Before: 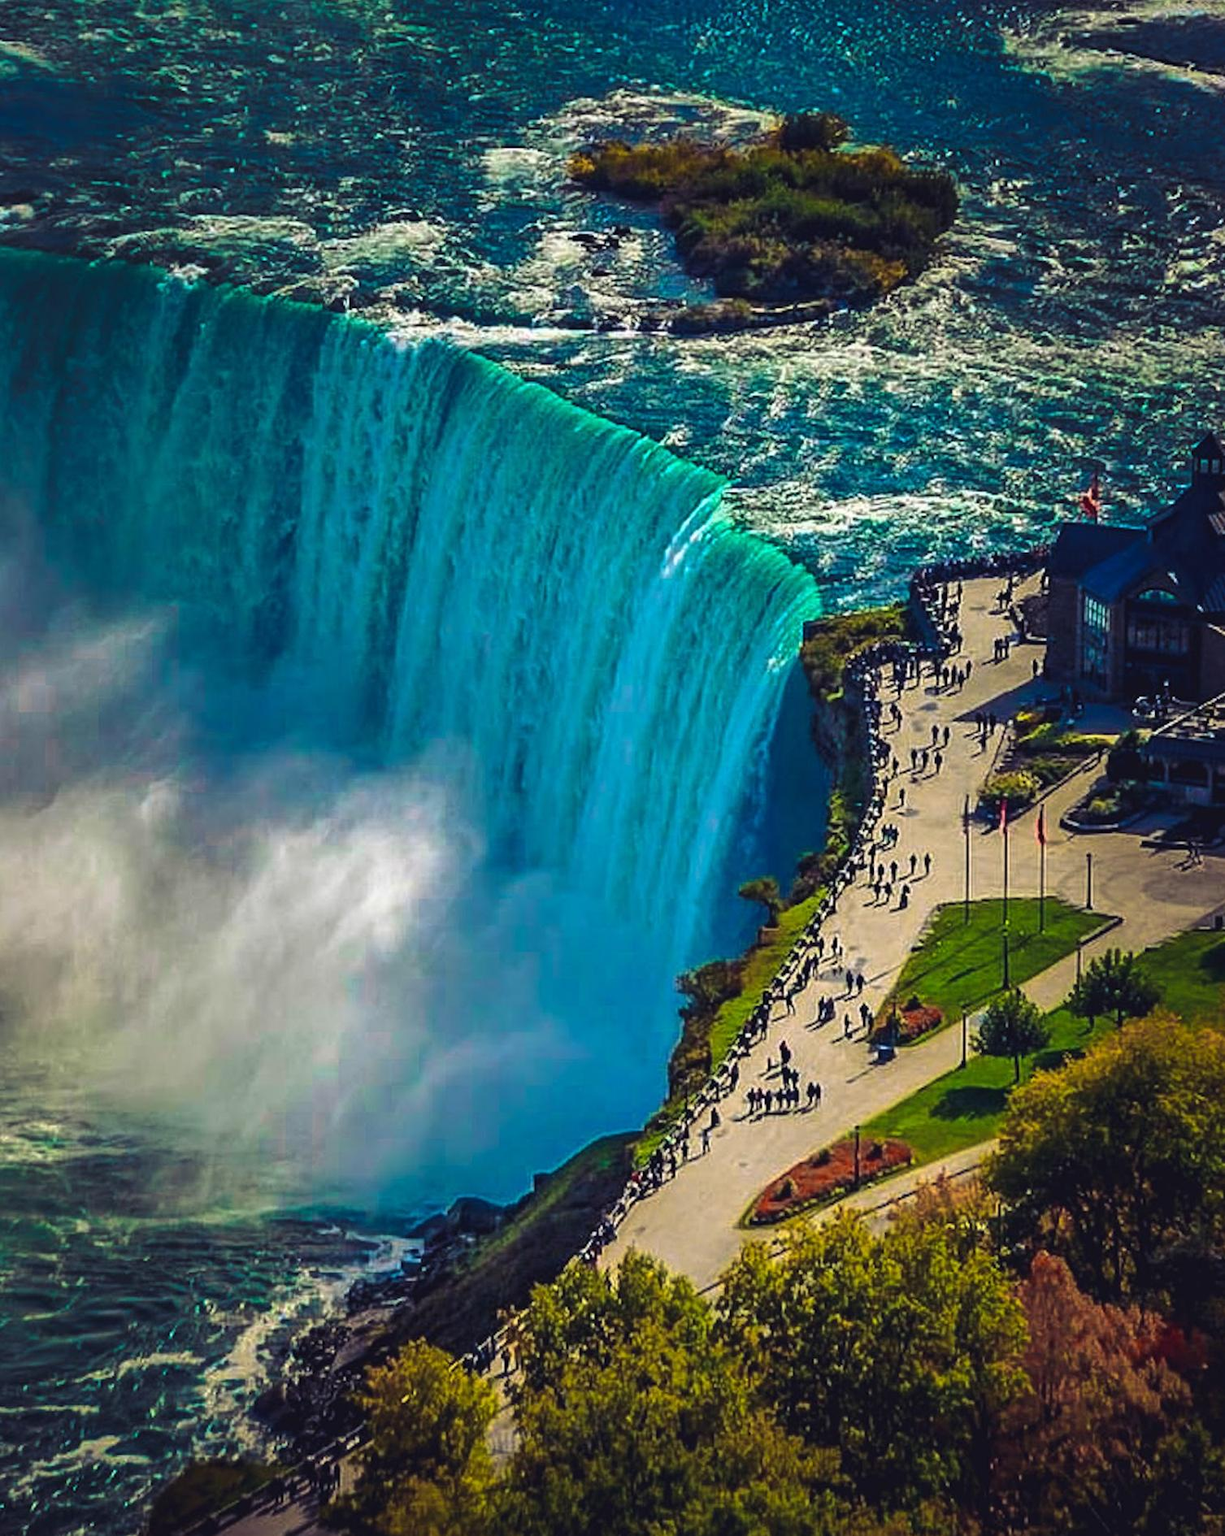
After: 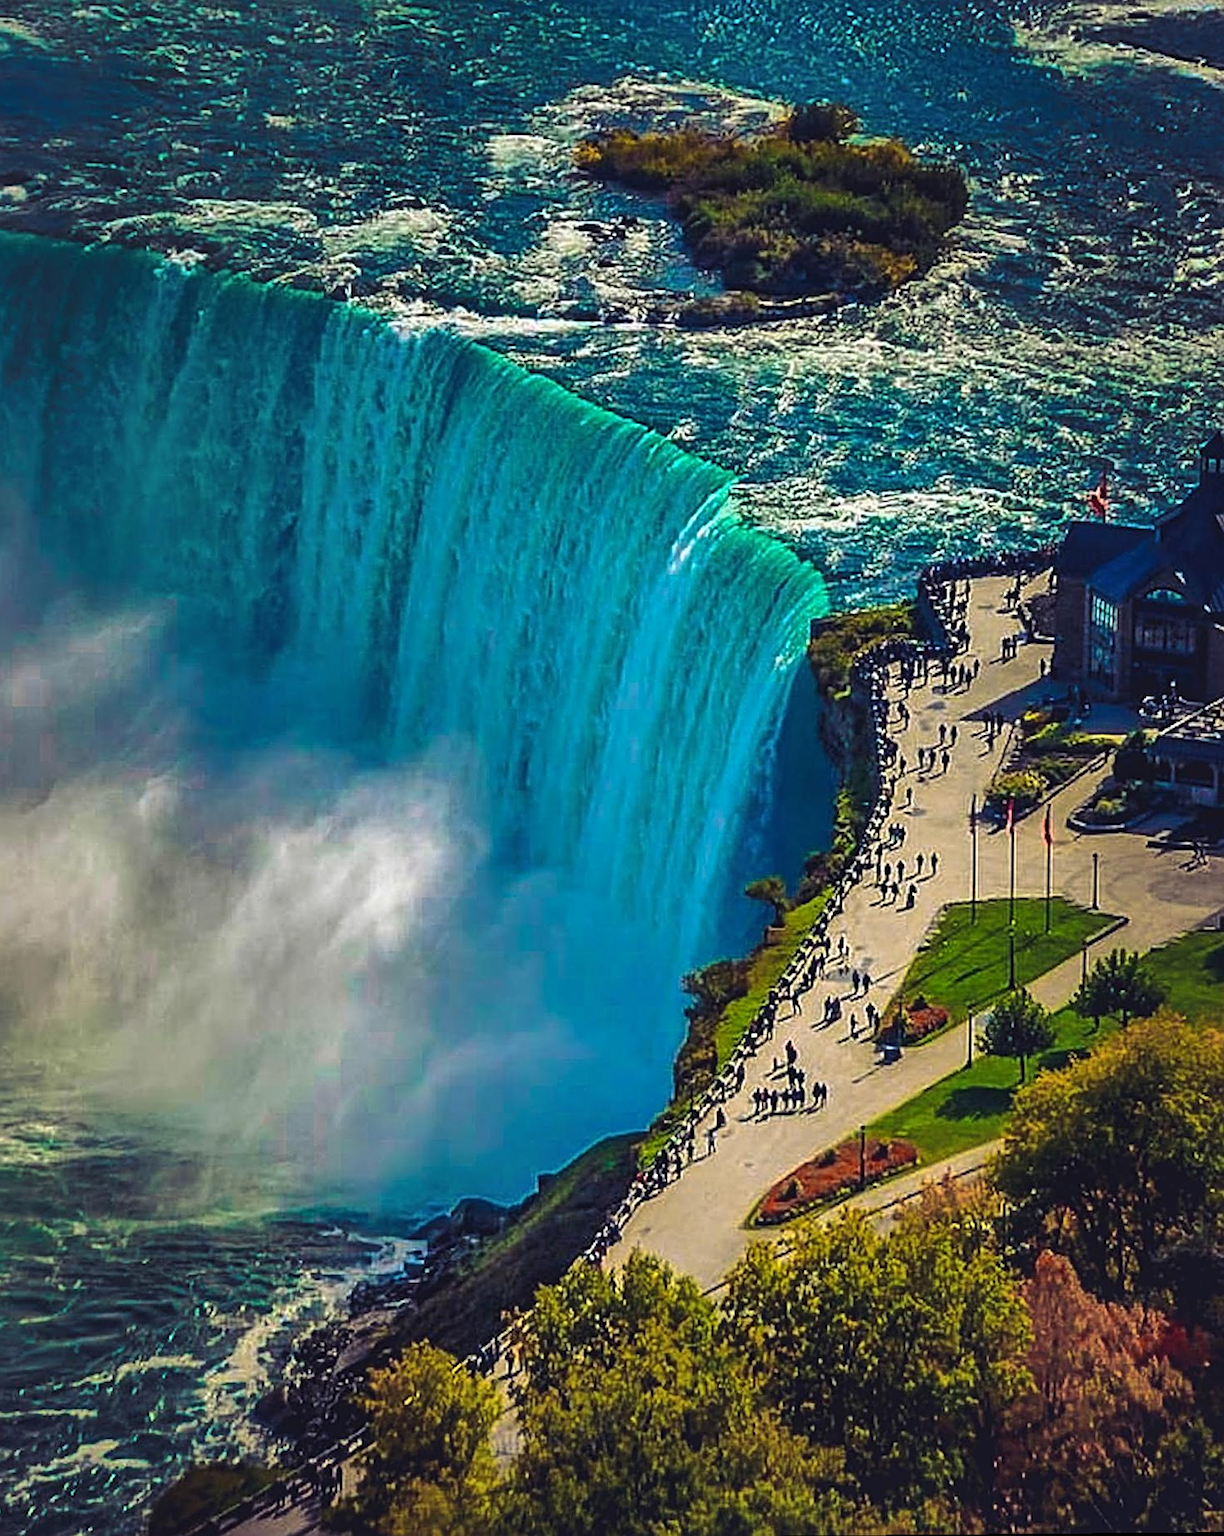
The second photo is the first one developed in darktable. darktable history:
rotate and perspective: rotation 0.174°, lens shift (vertical) 0.013, lens shift (horizontal) 0.019, shear 0.001, automatic cropping original format, crop left 0.007, crop right 0.991, crop top 0.016, crop bottom 0.997
contrast equalizer: y [[0.5, 0.5, 0.472, 0.5, 0.5, 0.5], [0.5 ×6], [0.5 ×6], [0 ×6], [0 ×6]]
shadows and highlights: radius 108.52, shadows 40.68, highlights -72.88, low approximation 0.01, soften with gaussian
sharpen: on, module defaults
